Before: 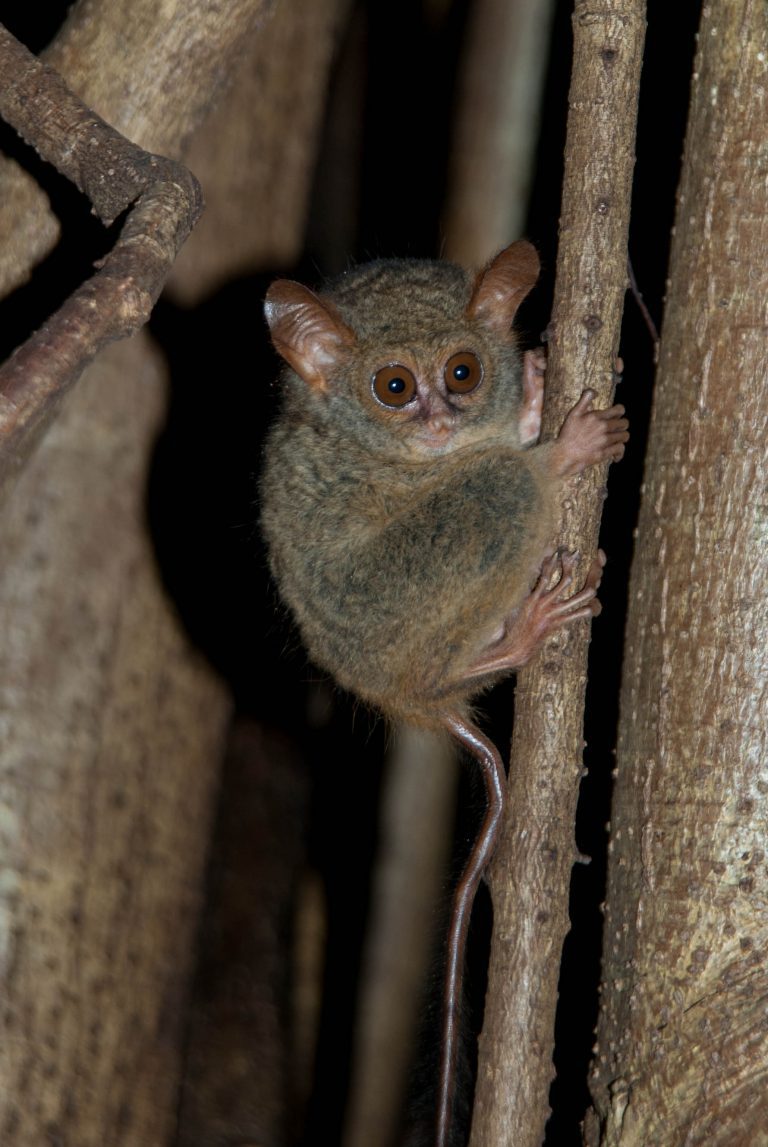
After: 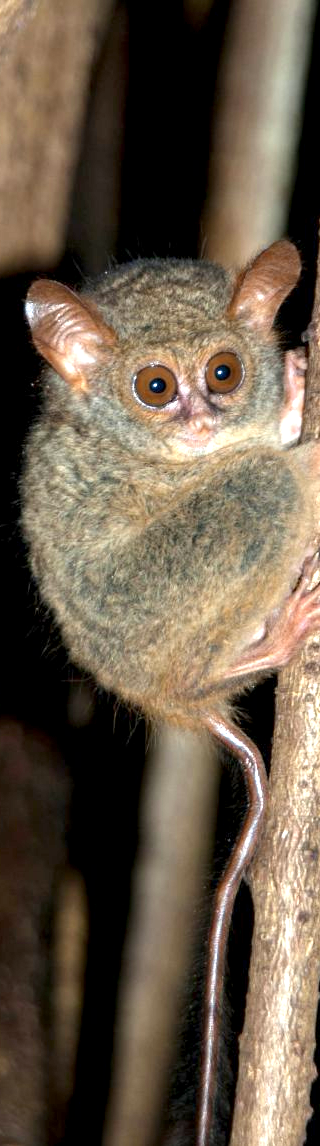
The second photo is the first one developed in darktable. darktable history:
crop: left 31.229%, right 27.105%
exposure: black level correction 0.001, exposure 1.735 EV, compensate highlight preservation false
